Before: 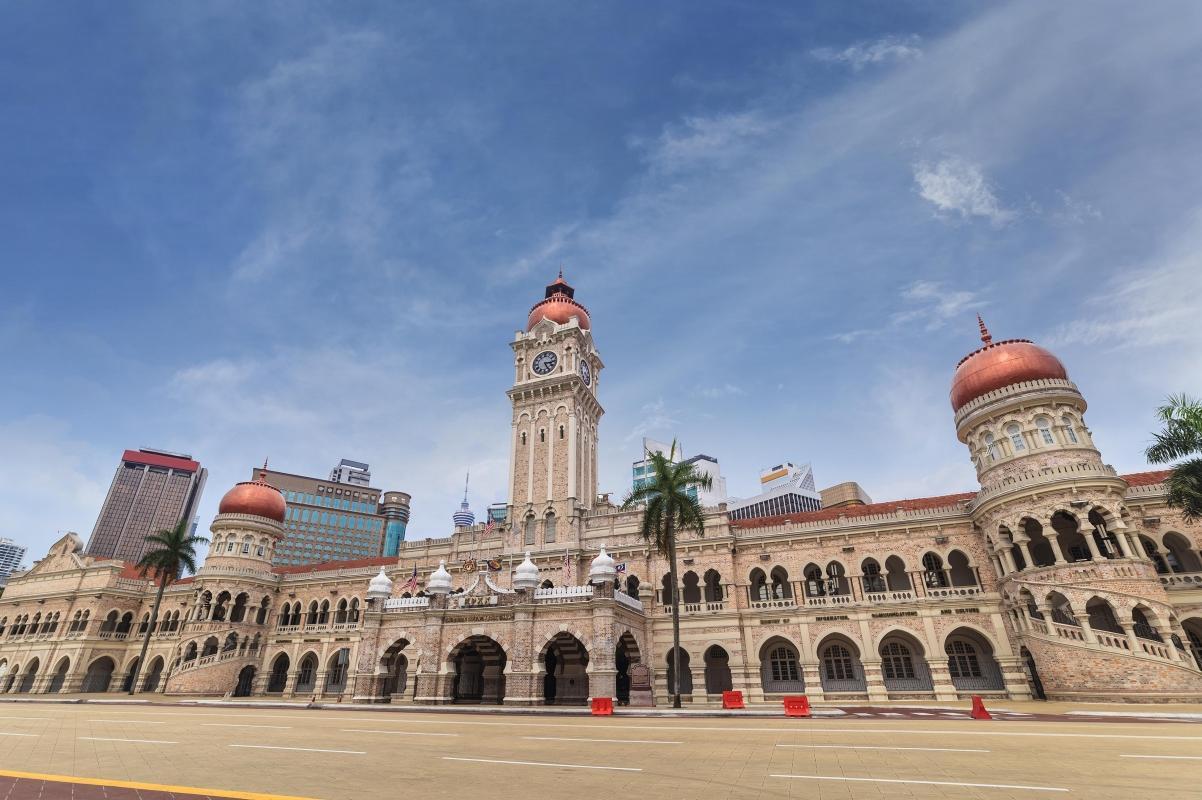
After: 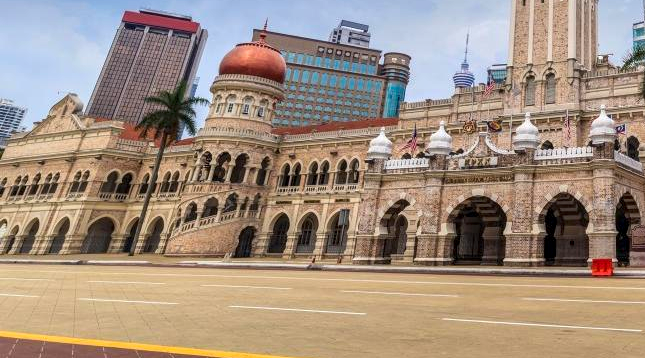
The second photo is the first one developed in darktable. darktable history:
crop and rotate: top 54.978%, right 46.269%, bottom 0.154%
local contrast: detail 130%
color balance rgb: white fulcrum 0.998 EV, linear chroma grading › global chroma 15.476%, perceptual saturation grading › global saturation 0.983%, global vibrance 20%
